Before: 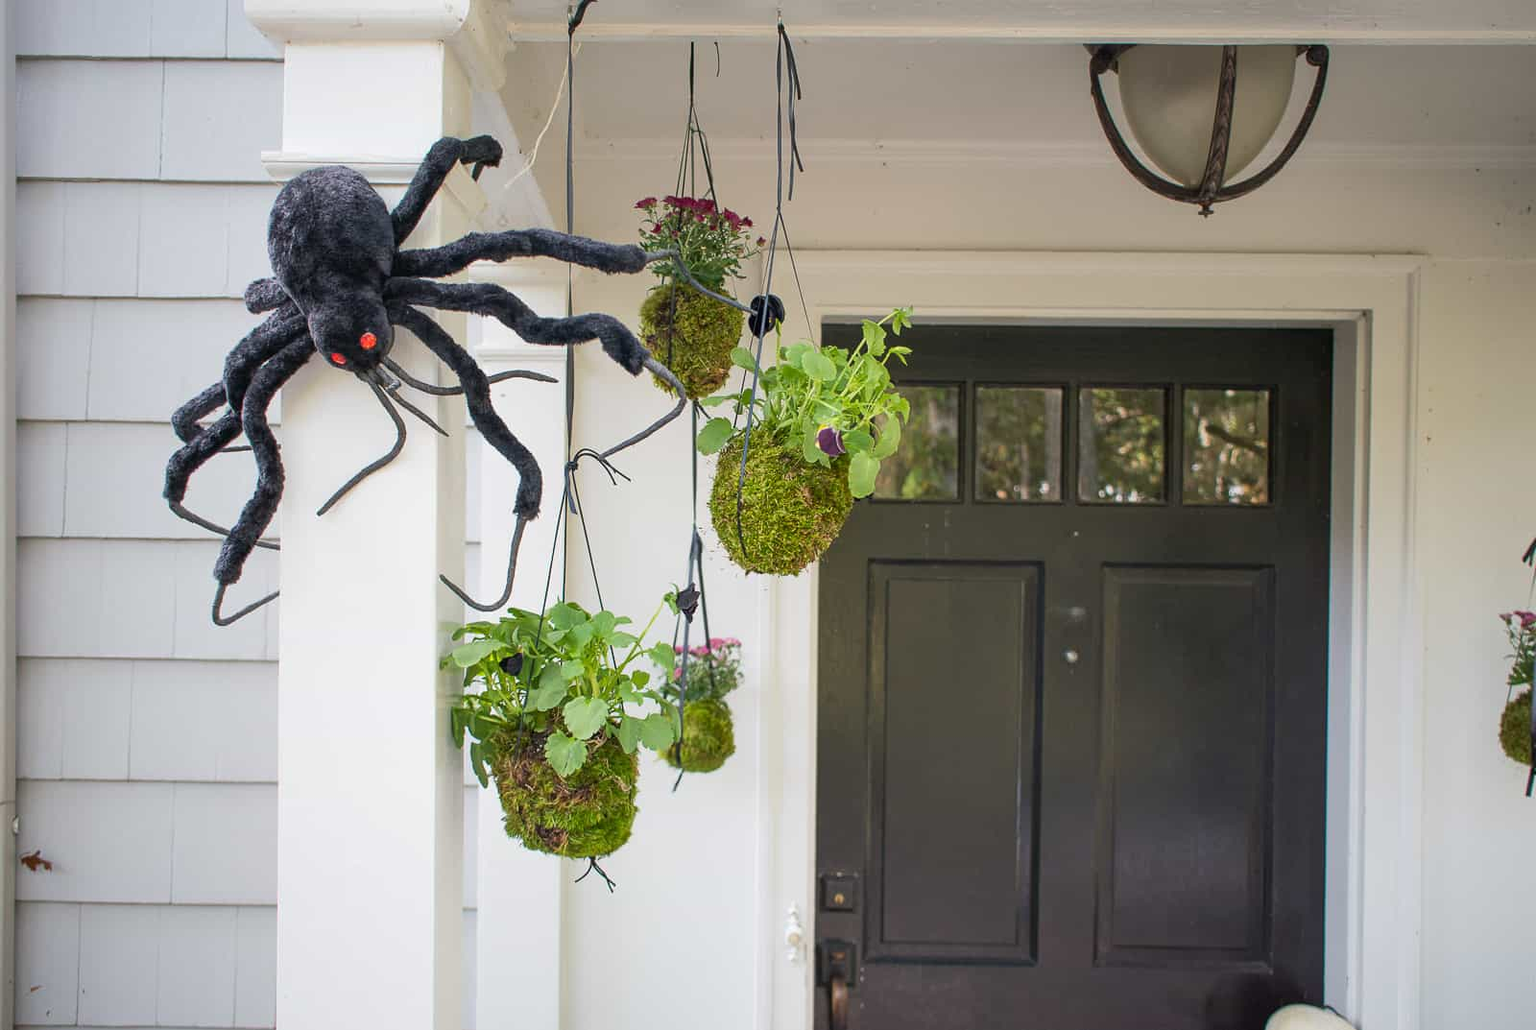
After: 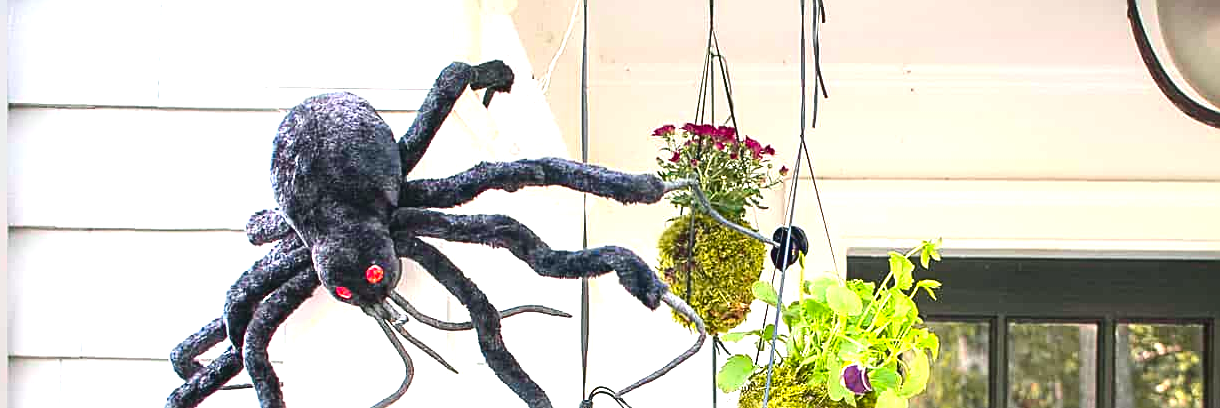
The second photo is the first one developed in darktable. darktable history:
crop: left 0.579%, top 7.627%, right 23.167%, bottom 54.275%
sharpen: amount 0.6
tone curve: curves: ch0 [(0, 0.046) (0.04, 0.074) (0.883, 0.858) (1, 1)]; ch1 [(0, 0) (0.146, 0.159) (0.338, 0.365) (0.417, 0.455) (0.489, 0.486) (0.504, 0.502) (0.529, 0.537) (0.563, 0.567) (1, 1)]; ch2 [(0, 0) (0.307, 0.298) (0.388, 0.375) (0.443, 0.456) (0.485, 0.492) (0.544, 0.525) (1, 1)], color space Lab, independent channels, preserve colors none
contrast brightness saturation: contrast 0.18, saturation 0.3
exposure: black level correction 0, exposure 1.45 EV, compensate exposure bias true, compensate highlight preservation false
